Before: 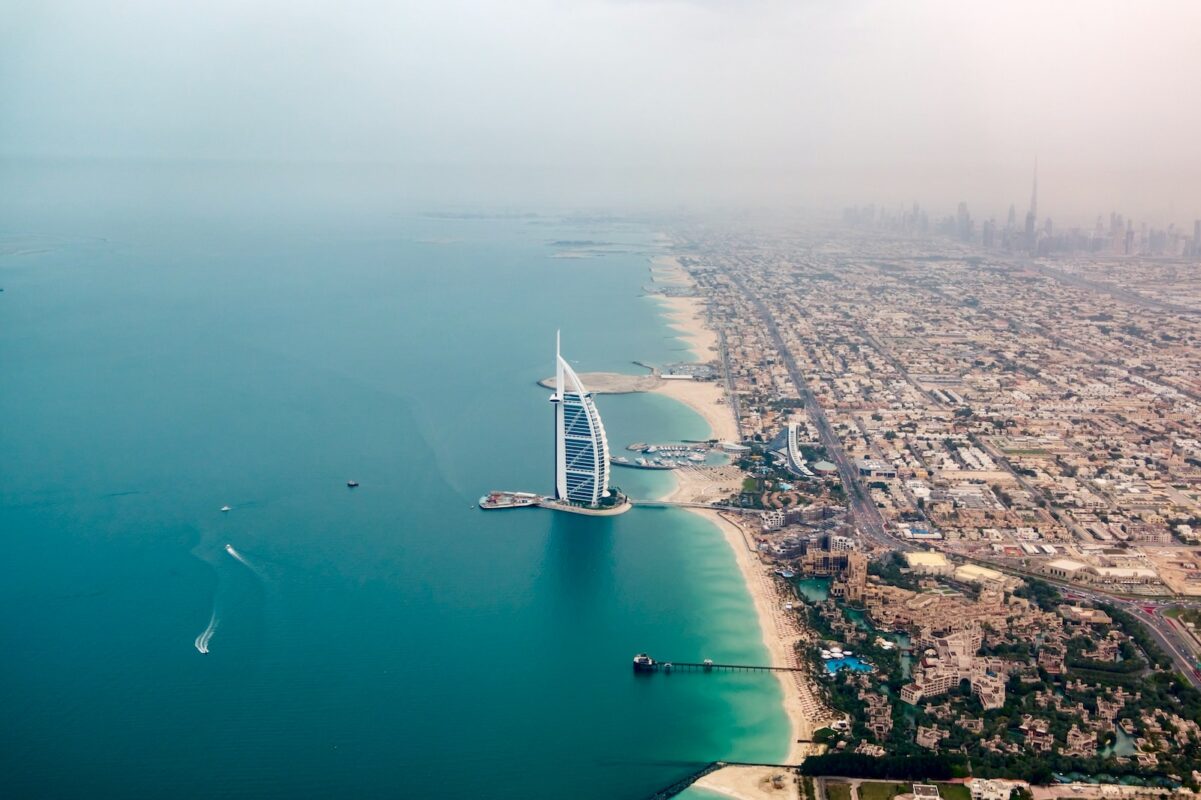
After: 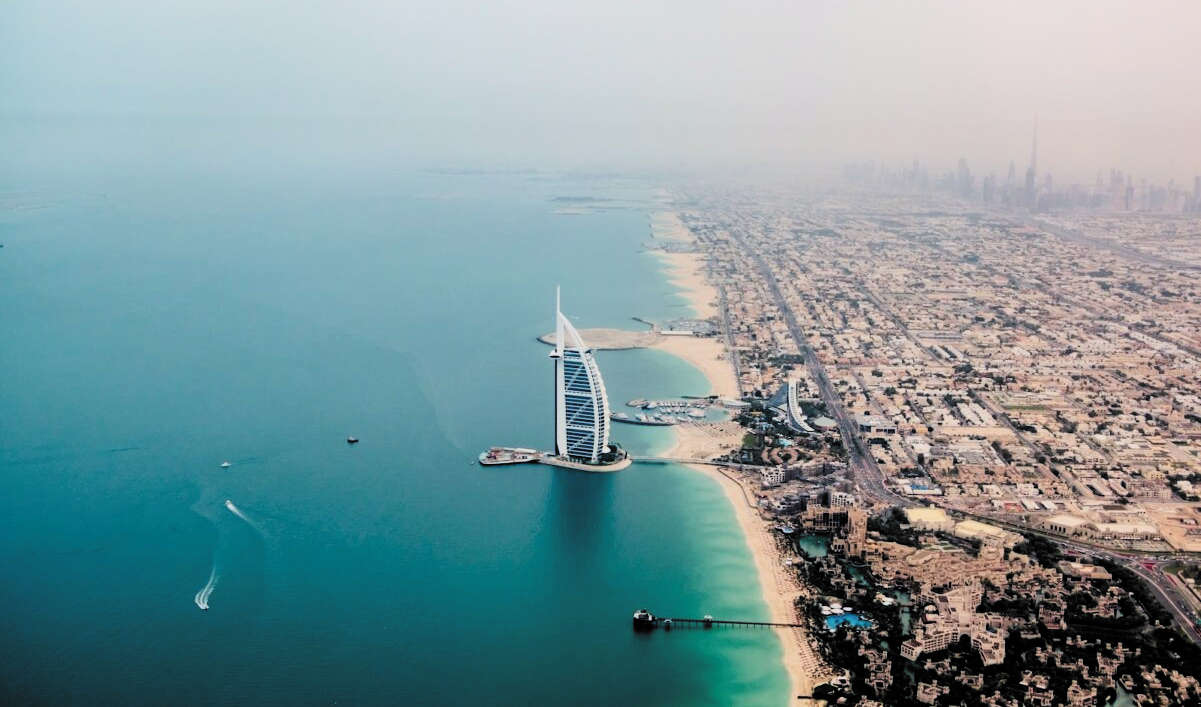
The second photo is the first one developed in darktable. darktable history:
filmic rgb: black relative exposure -5.09 EV, white relative exposure 3.98 EV, hardness 2.89, contrast 1.412, highlights saturation mix -29.04%, color science v6 (2022)
crop and rotate: top 5.572%, bottom 5.929%
